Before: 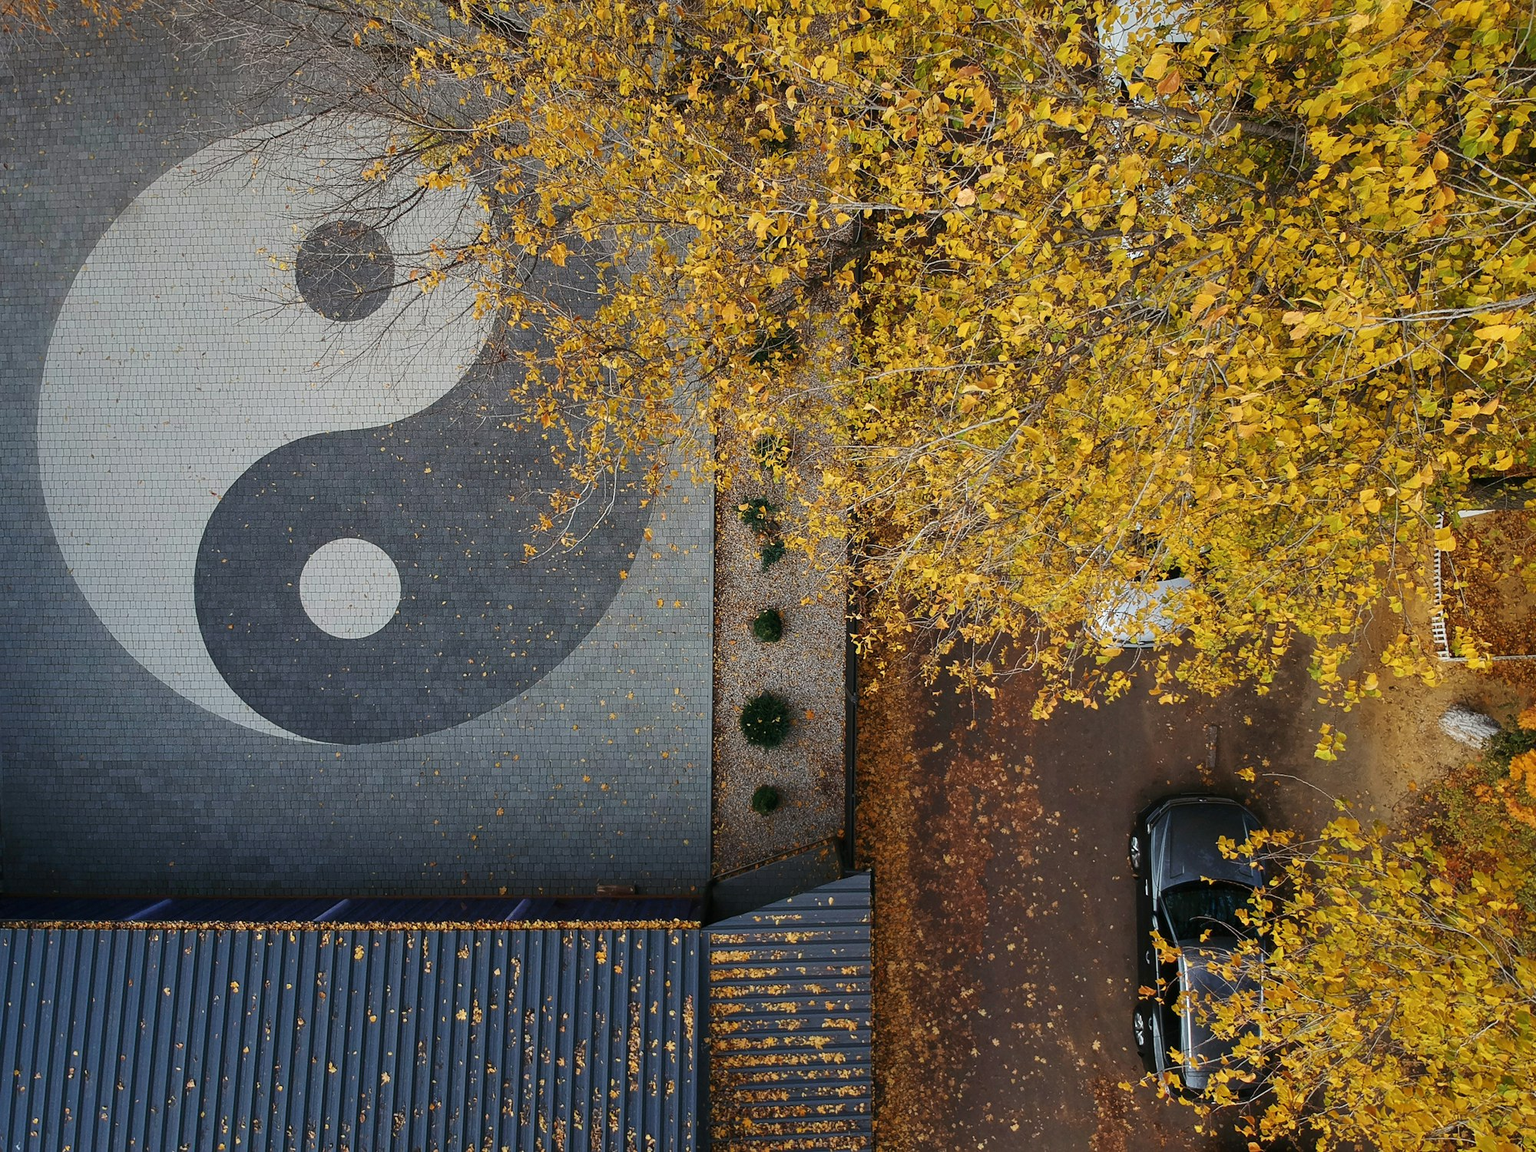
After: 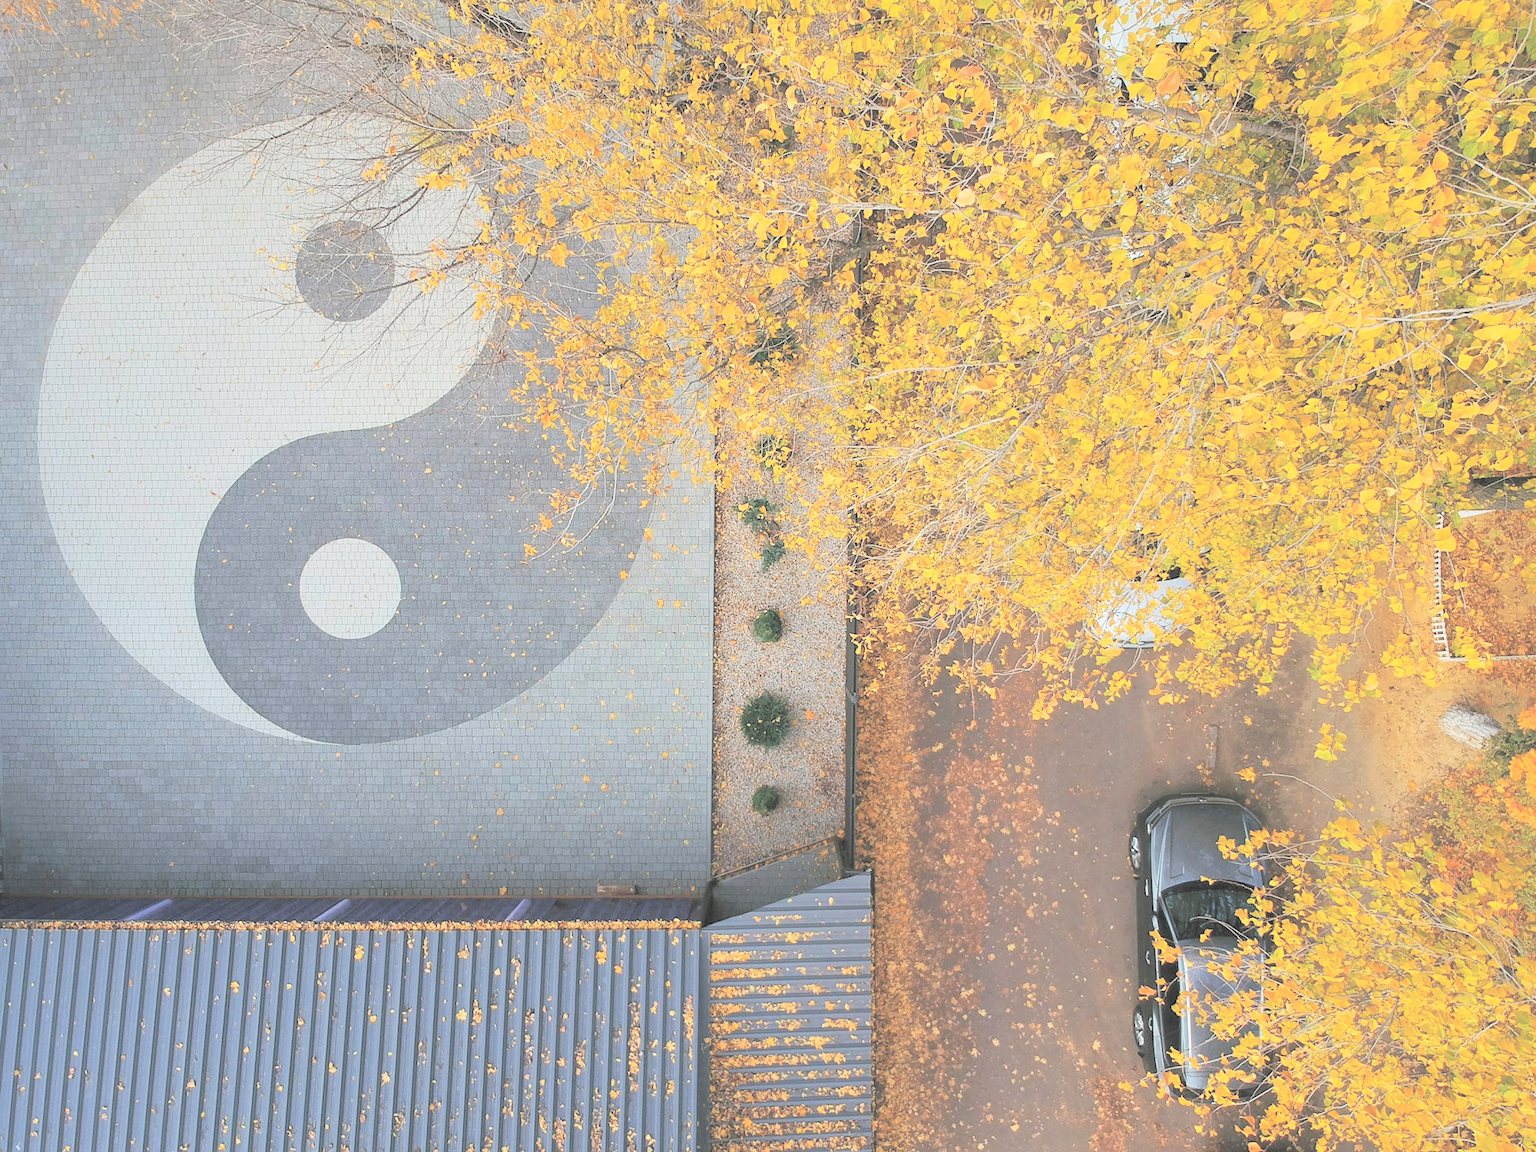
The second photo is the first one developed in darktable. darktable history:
contrast brightness saturation: brightness 0.999
